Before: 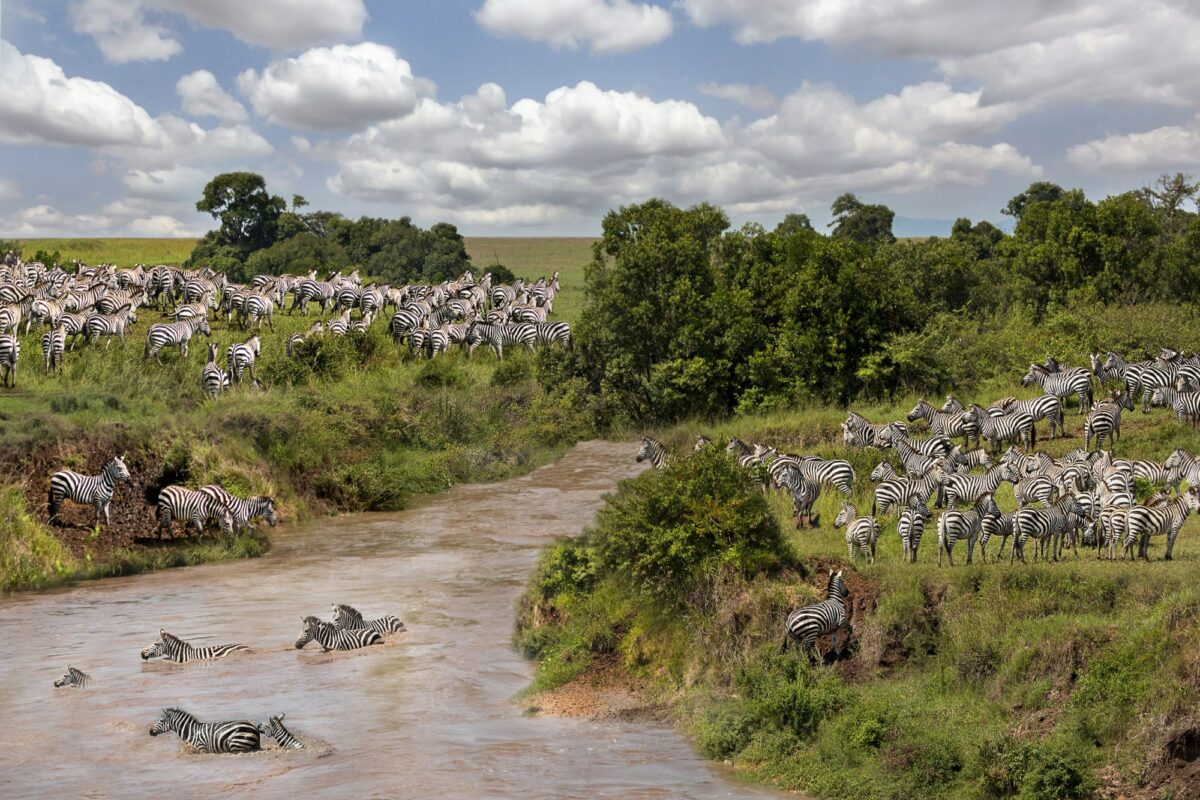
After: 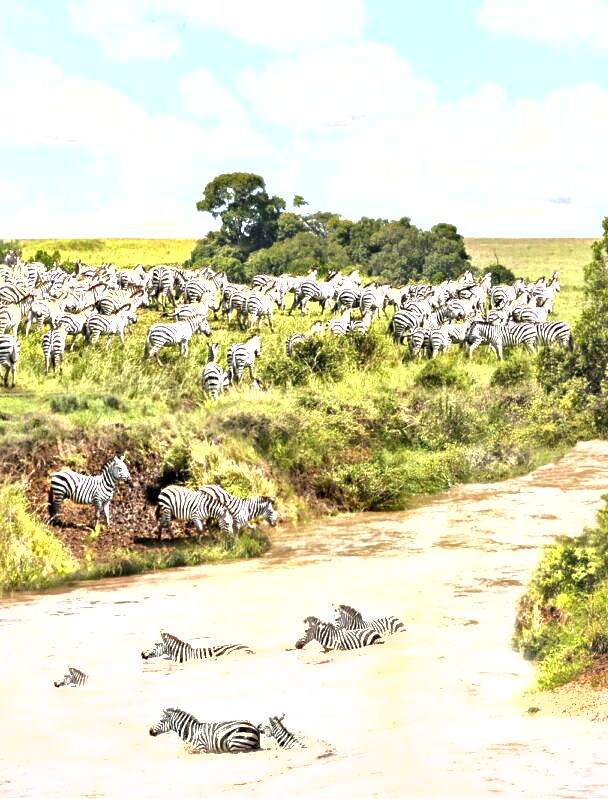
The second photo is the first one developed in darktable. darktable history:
tone equalizer: smoothing 1
crop and rotate: left 0.018%, top 0%, right 49.293%
haze removal: compatibility mode true, adaptive false
contrast brightness saturation: saturation -0.038
local contrast: mode bilateral grid, contrast 19, coarseness 50, detail 178%, midtone range 0.2
exposure: exposure 1.997 EV, compensate highlight preservation false
shadows and highlights: radius 125.1, shadows 21.27, highlights -21.37, low approximation 0.01
